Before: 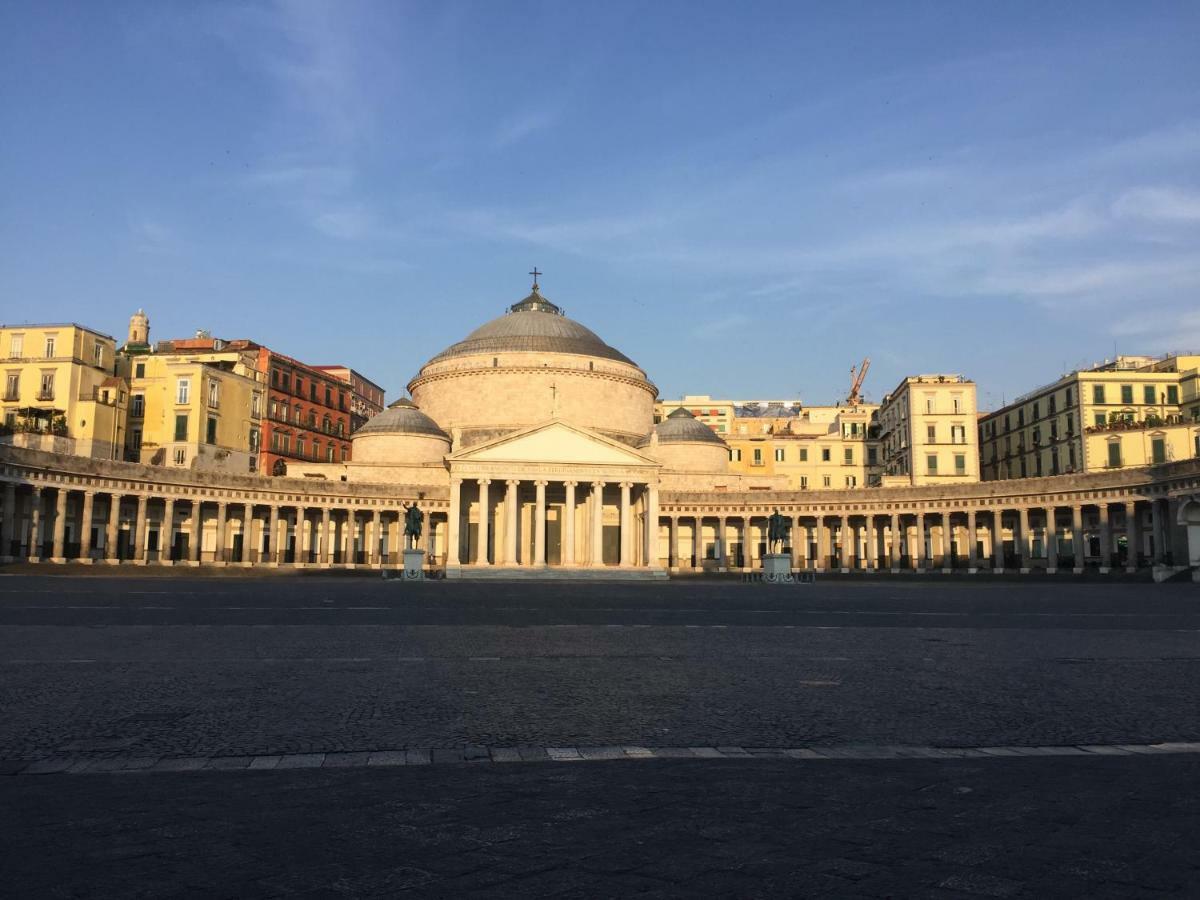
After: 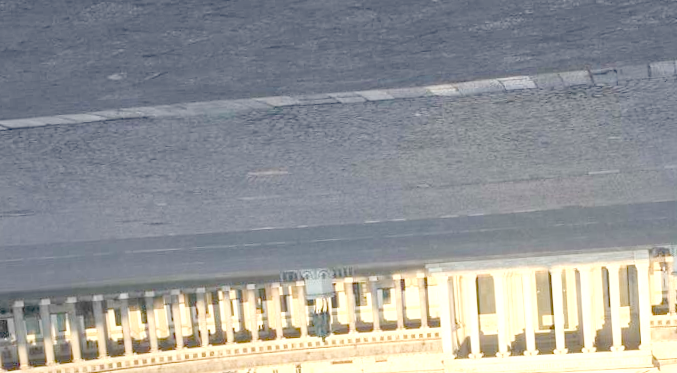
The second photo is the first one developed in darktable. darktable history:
orientation "rotate by 180 degrees": orientation rotate 180°
rotate and perspective: rotation -4.25°, automatic cropping off
exposure: exposure 0.507 EV
crop: left 10.121%, top 10.631%, right 36.218%, bottom 51.526%
